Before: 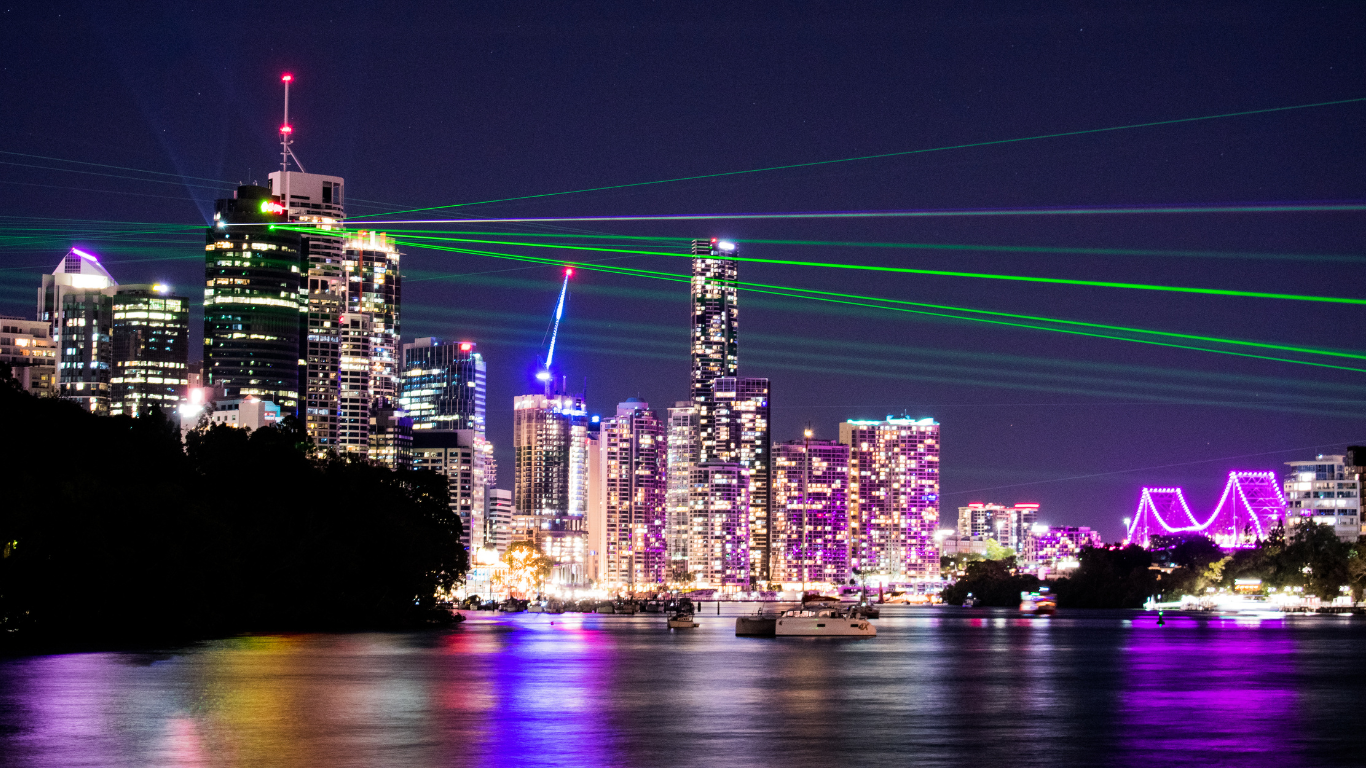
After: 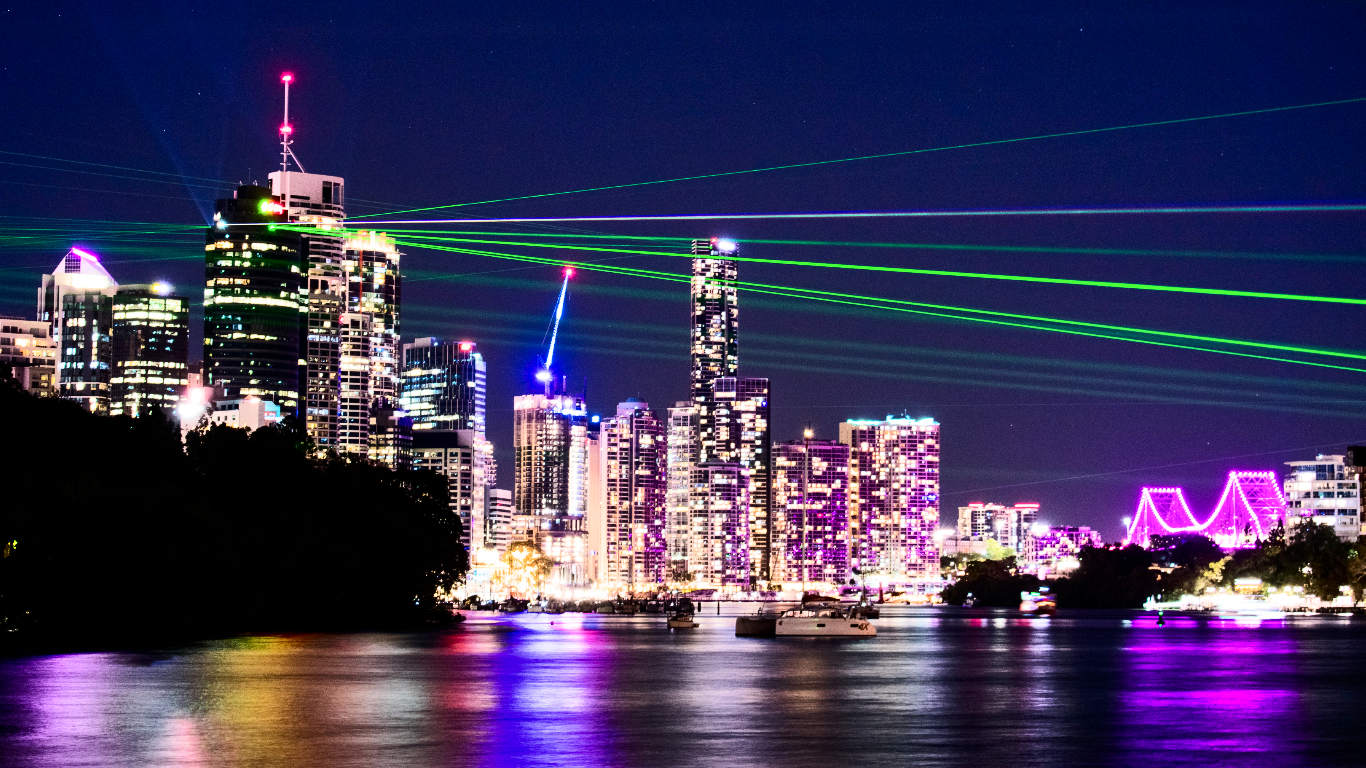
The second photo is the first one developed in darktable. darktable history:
contrast brightness saturation: contrast 0.28
shadows and highlights: soften with gaussian
